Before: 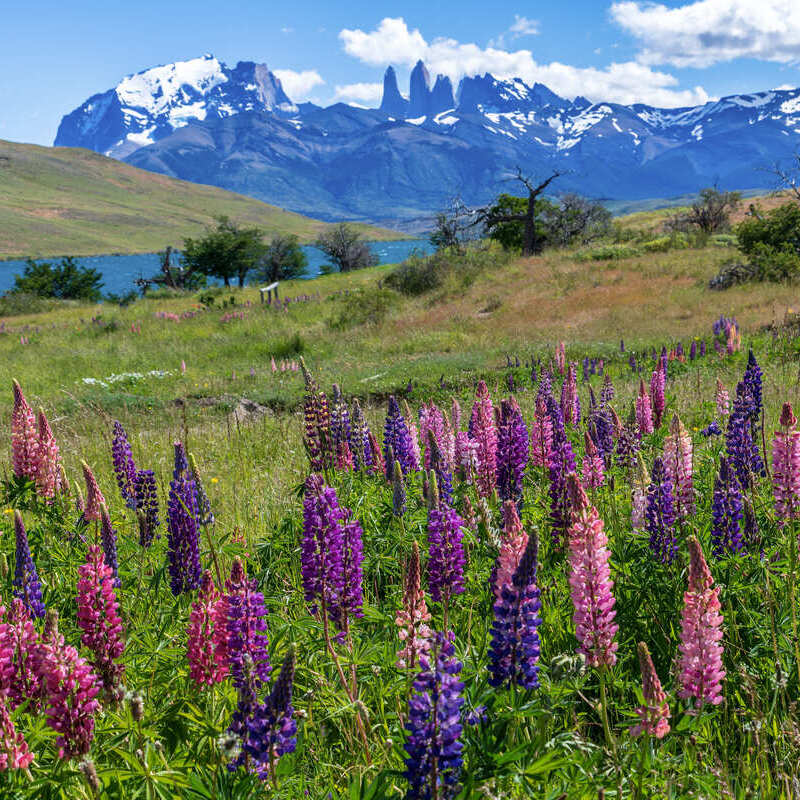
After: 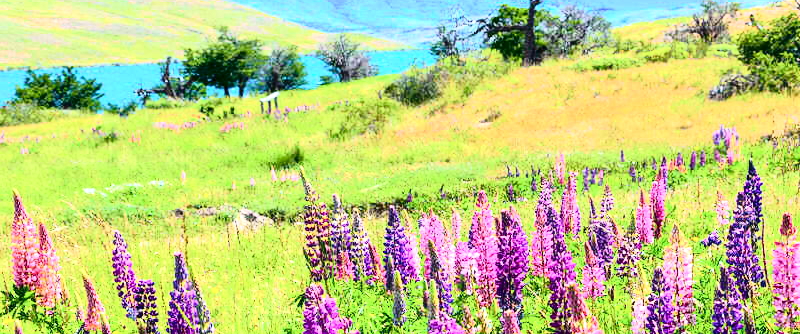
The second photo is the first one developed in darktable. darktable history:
crop and rotate: top 23.84%, bottom 34.294%
tone curve: curves: ch0 [(0, 0) (0.187, 0.12) (0.392, 0.438) (0.704, 0.86) (0.858, 0.938) (1, 0.981)]; ch1 [(0, 0) (0.402, 0.36) (0.476, 0.456) (0.498, 0.501) (0.518, 0.521) (0.58, 0.598) (0.619, 0.663) (0.692, 0.744) (1, 1)]; ch2 [(0, 0) (0.427, 0.417) (0.483, 0.481) (0.503, 0.503) (0.526, 0.53) (0.563, 0.585) (0.626, 0.703) (0.699, 0.753) (0.997, 0.858)], color space Lab, independent channels
exposure: black level correction 0, exposure 1.5 EV, compensate highlight preservation false
